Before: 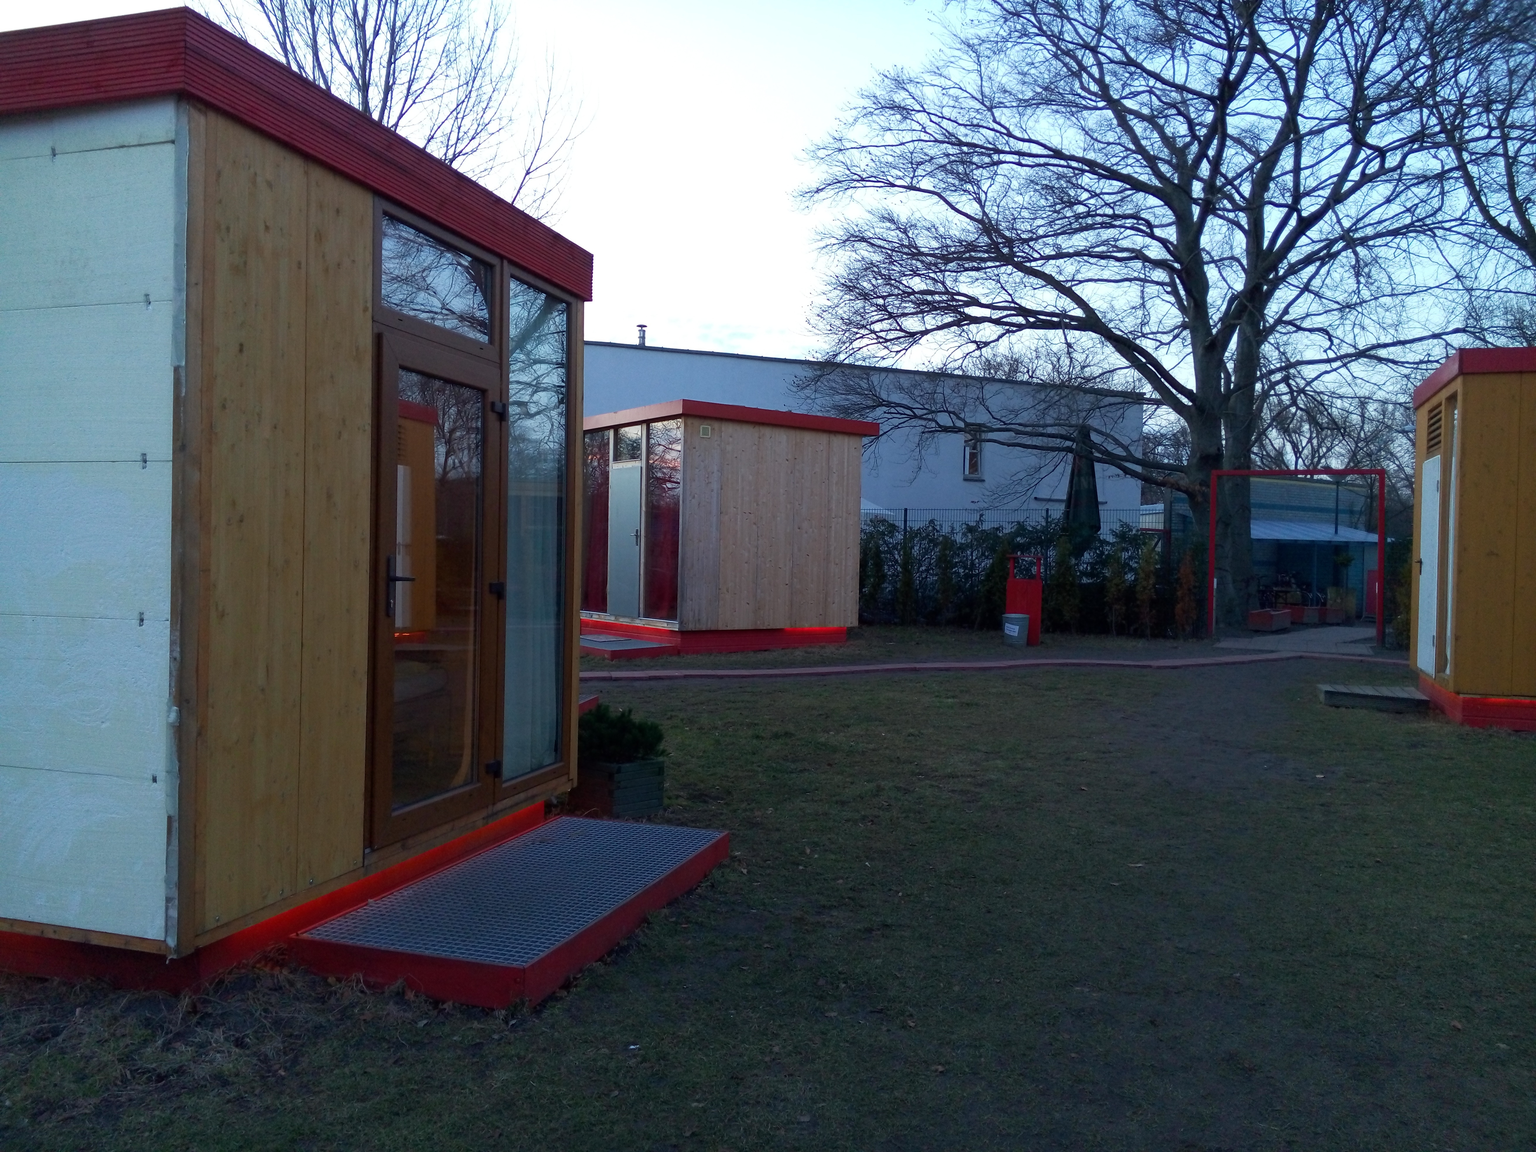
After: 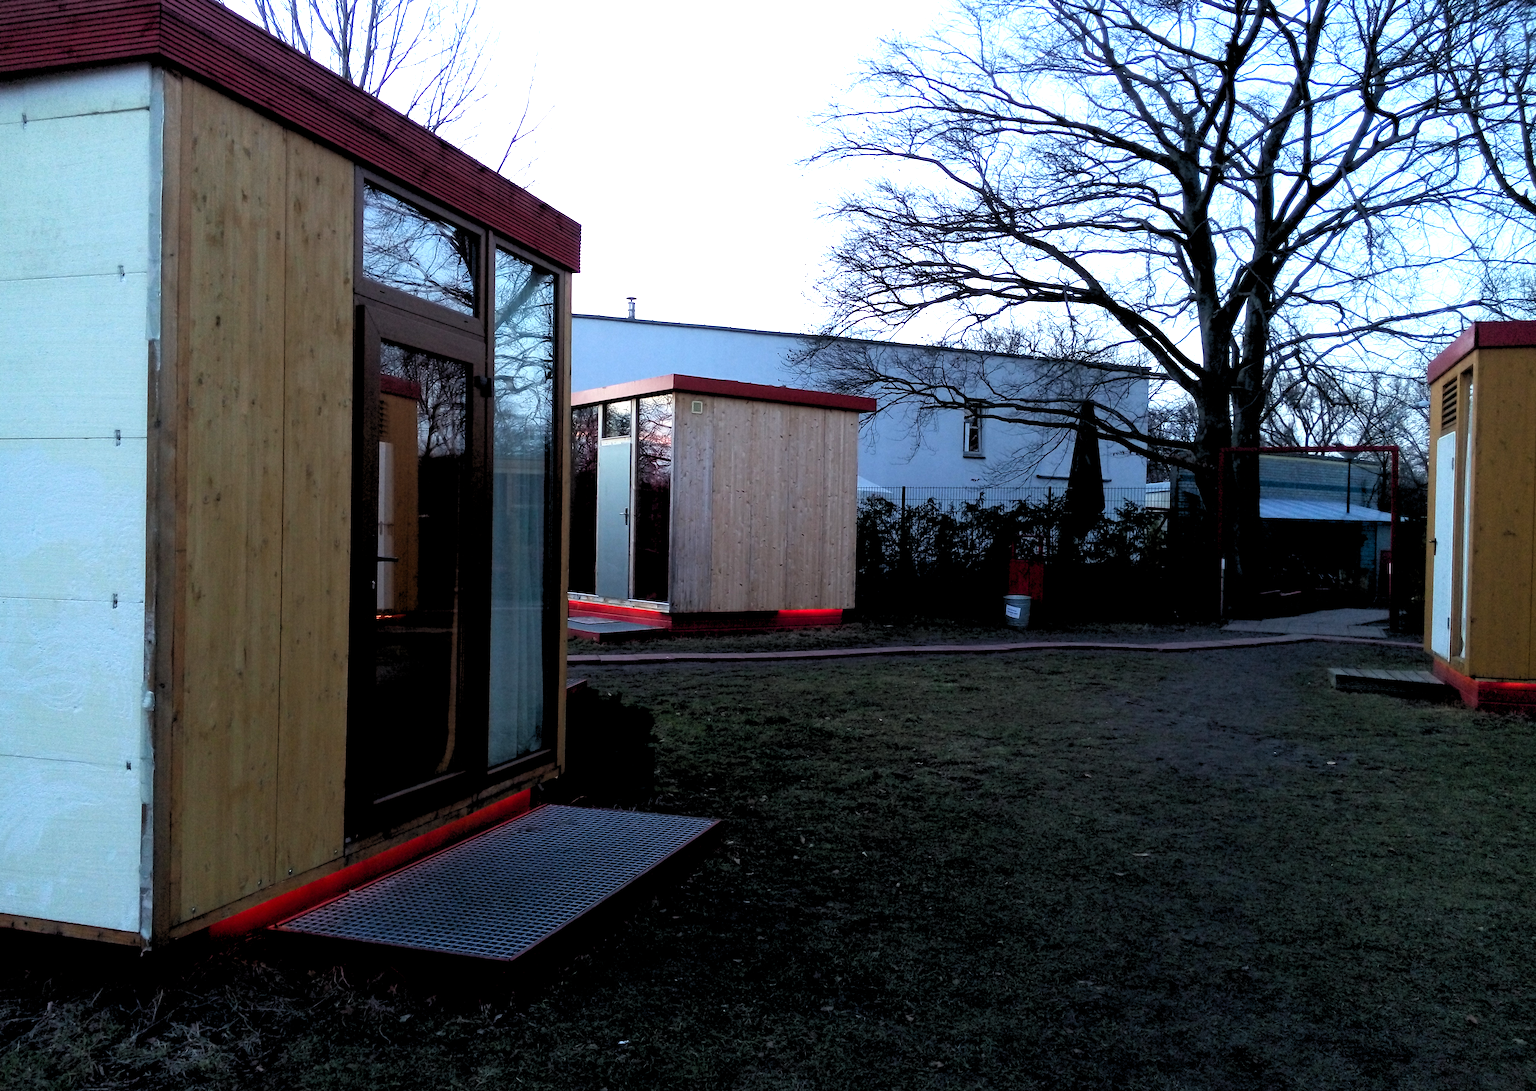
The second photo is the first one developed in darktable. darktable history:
tone equalizer: -8 EV -0.75 EV, -7 EV -0.7 EV, -6 EV -0.6 EV, -5 EV -0.4 EV, -3 EV 0.4 EV, -2 EV 0.6 EV, -1 EV 0.7 EV, +0 EV 0.75 EV, edges refinement/feathering 500, mask exposure compensation -1.57 EV, preserve details no
rgb levels: levels [[0.013, 0.434, 0.89], [0, 0.5, 1], [0, 0.5, 1]]
levels: levels [0, 0.478, 1]
crop: left 1.964%, top 3.251%, right 1.122%, bottom 4.933%
